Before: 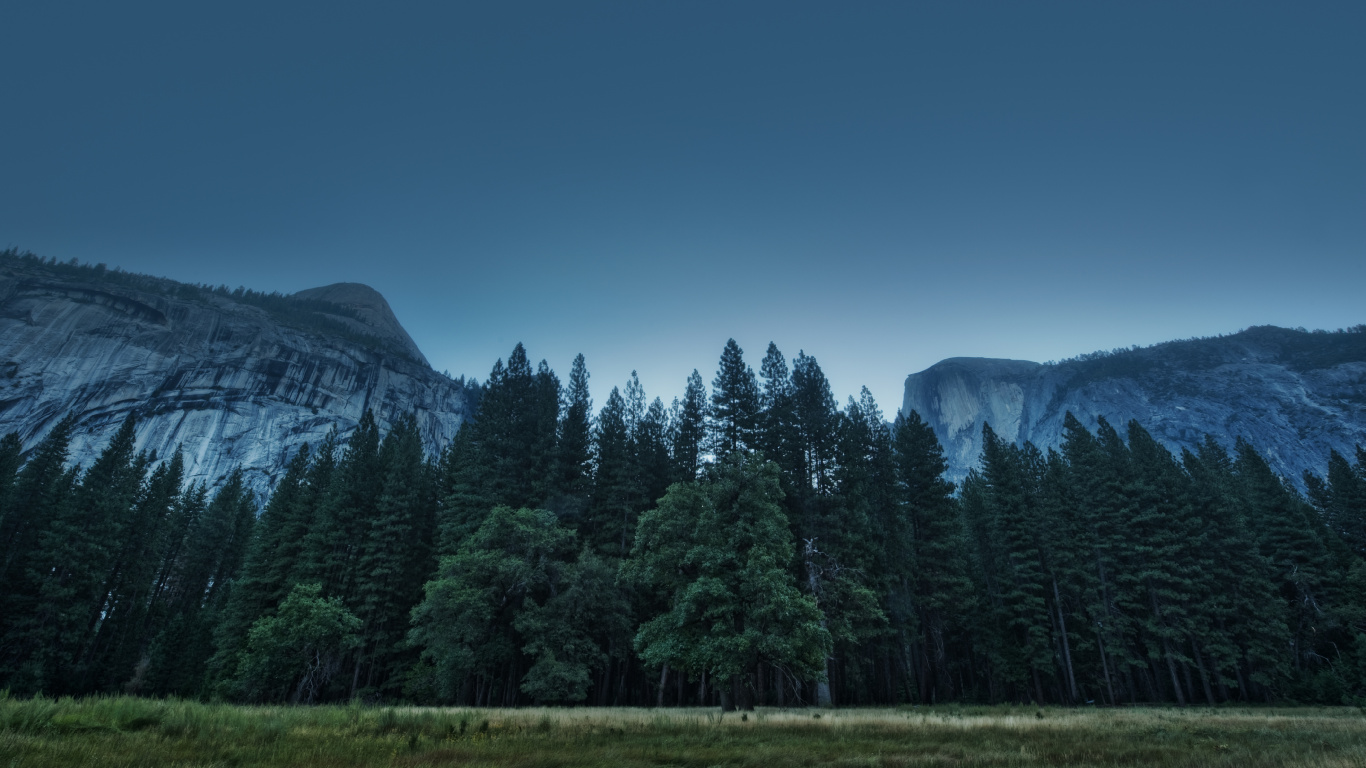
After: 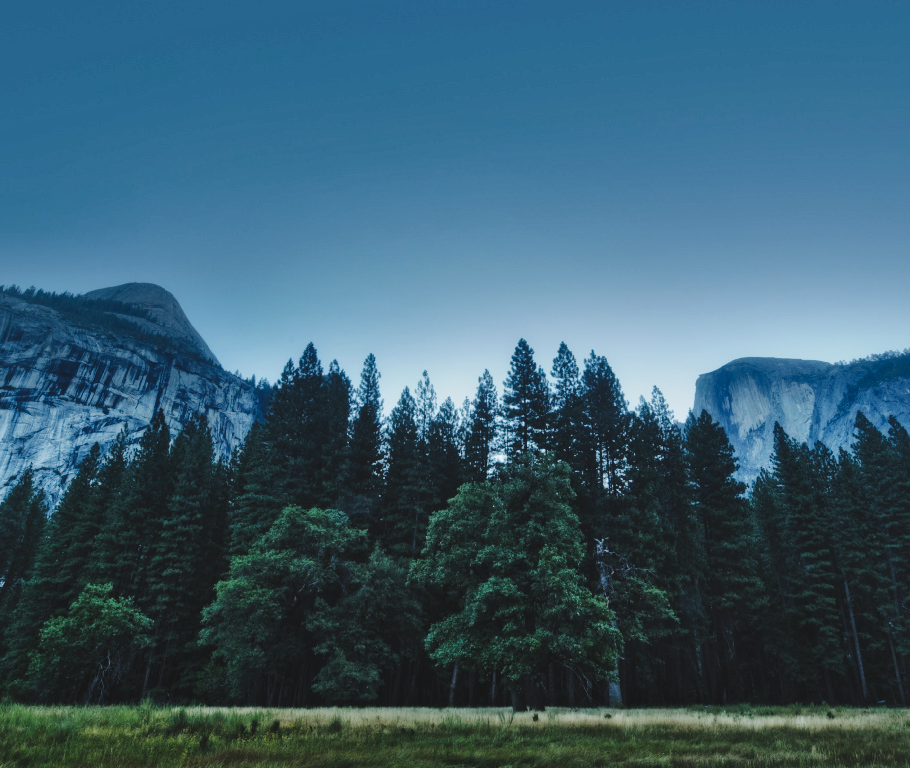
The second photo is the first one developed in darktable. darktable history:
tone curve: curves: ch0 [(0, 0) (0.003, 0.09) (0.011, 0.095) (0.025, 0.097) (0.044, 0.108) (0.069, 0.117) (0.1, 0.129) (0.136, 0.151) (0.177, 0.185) (0.224, 0.229) (0.277, 0.299) (0.335, 0.379) (0.399, 0.469) (0.468, 0.55) (0.543, 0.629) (0.623, 0.702) (0.709, 0.775) (0.801, 0.85) (0.898, 0.91) (1, 1)], preserve colors none
local contrast: mode bilateral grid, contrast 21, coarseness 51, detail 130%, midtone range 0.2
exposure: exposure 0.127 EV, compensate exposure bias true, compensate highlight preservation false
crop and rotate: left 15.408%, right 17.945%
